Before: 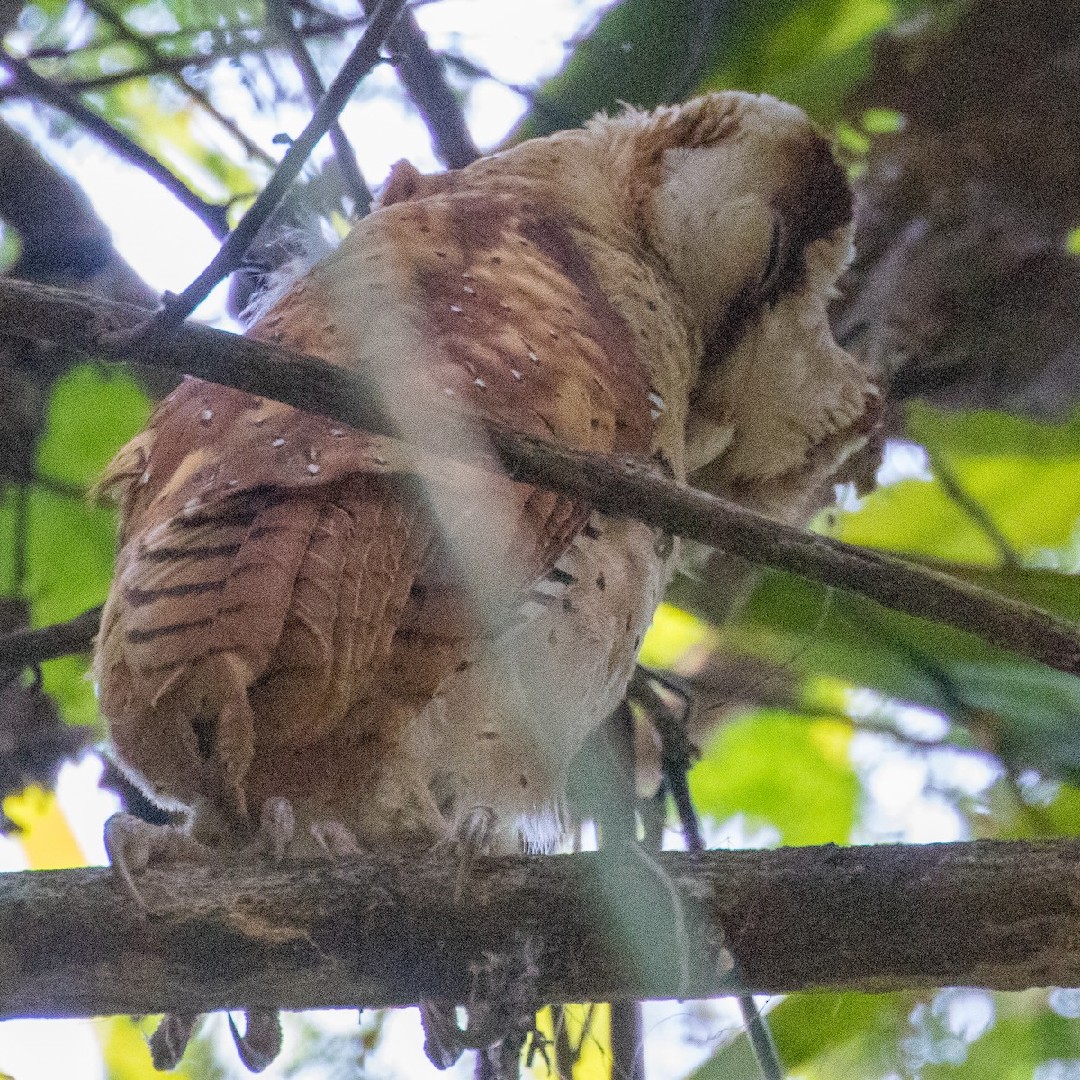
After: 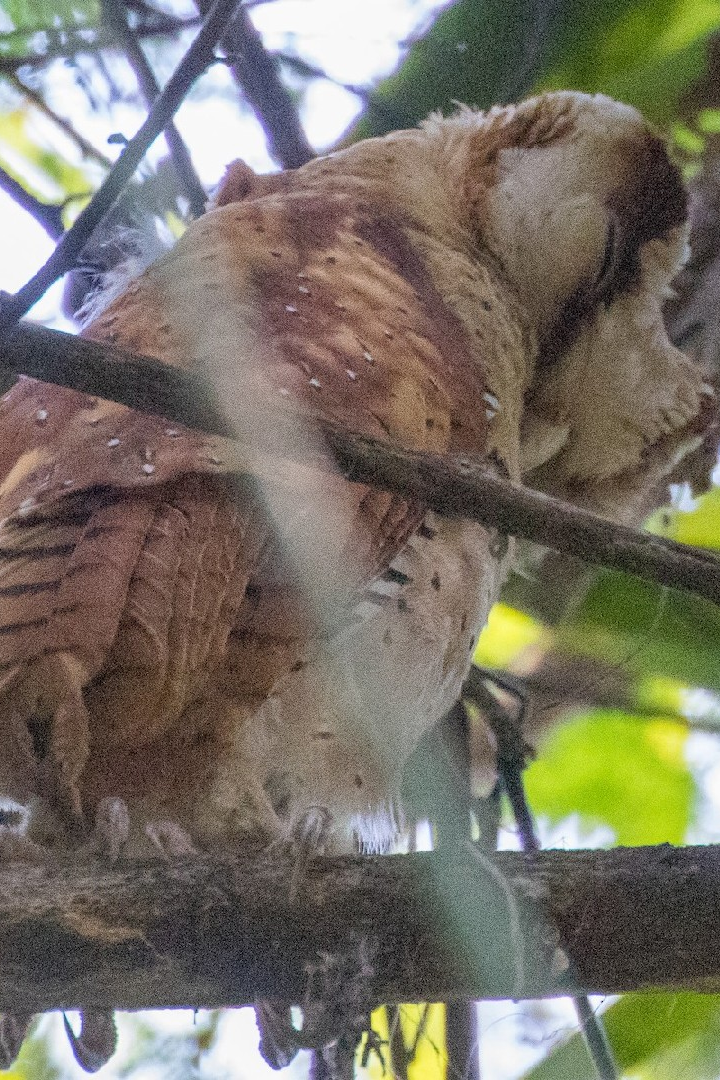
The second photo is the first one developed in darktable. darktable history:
crop and rotate: left 15.338%, right 17.965%
